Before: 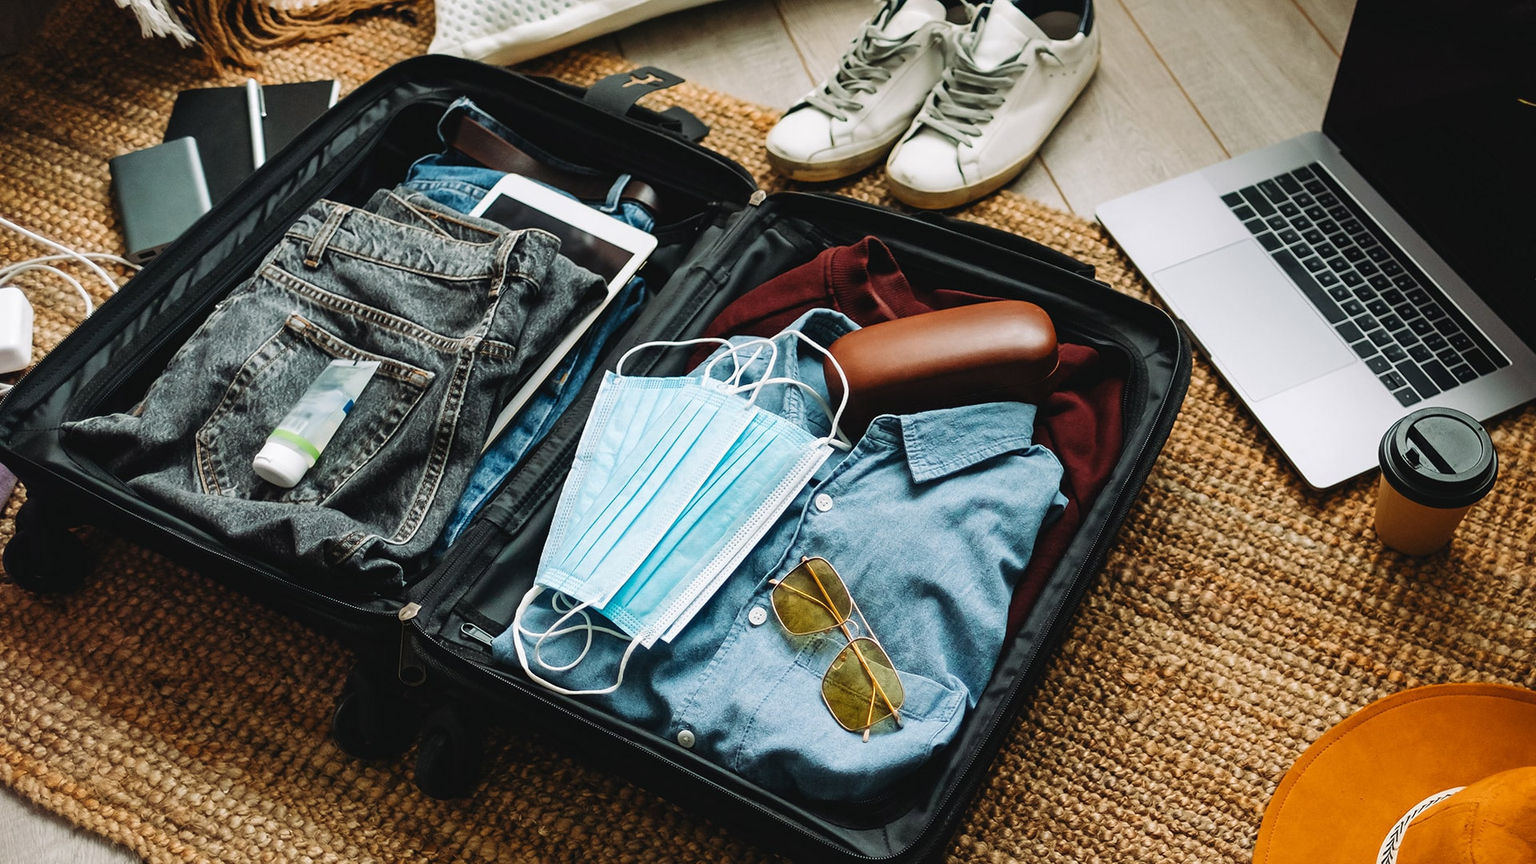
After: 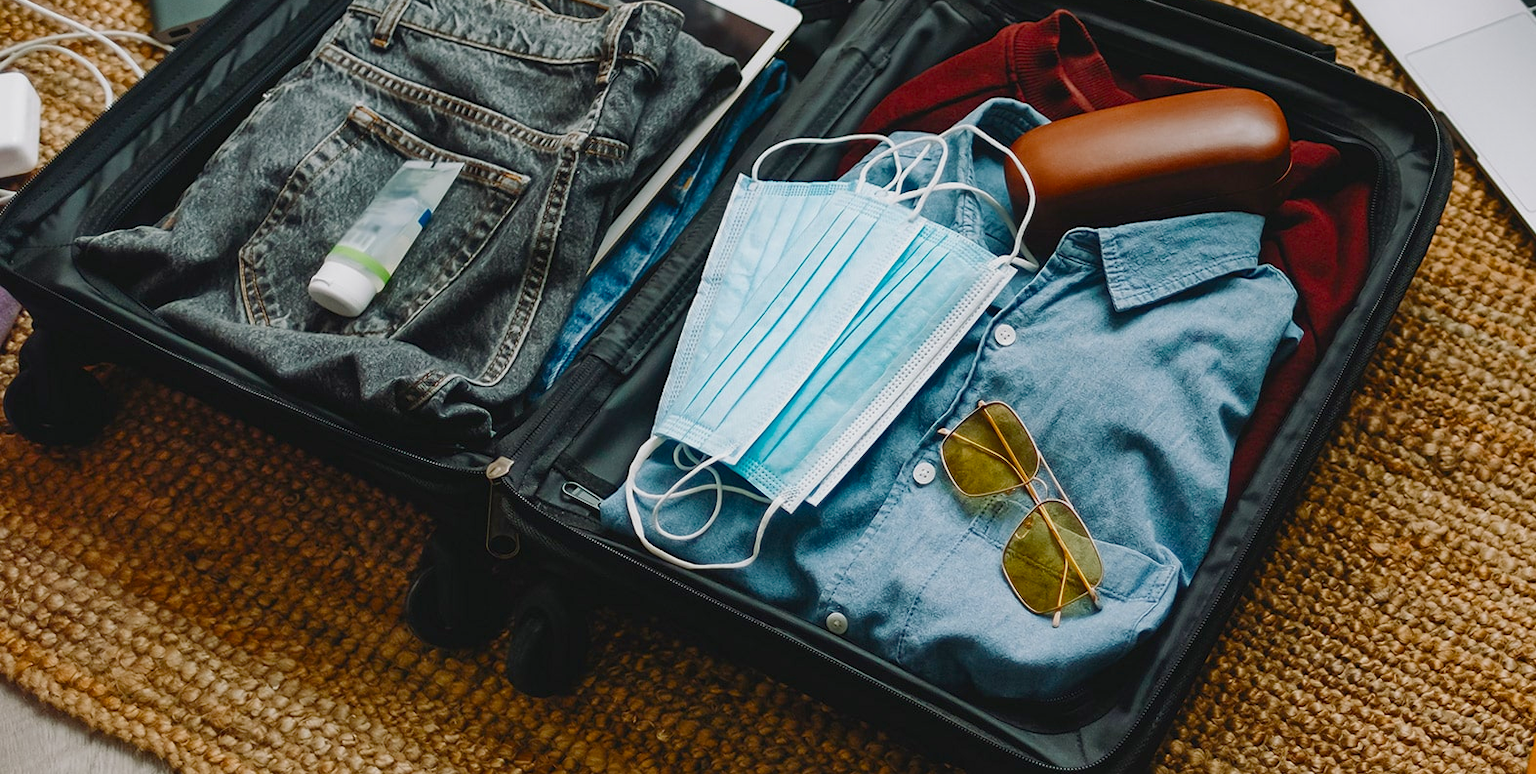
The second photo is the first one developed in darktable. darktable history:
color balance rgb: perceptual saturation grading › global saturation 20%, perceptual saturation grading › highlights -25.016%, perceptual saturation grading › shadows 26.134%
crop: top 26.465%, right 17.998%
tone equalizer: -8 EV 0.214 EV, -7 EV 0.406 EV, -6 EV 0.428 EV, -5 EV 0.287 EV, -3 EV -0.254 EV, -2 EV -0.429 EV, -1 EV -0.397 EV, +0 EV -0.242 EV, mask exposure compensation -0.507 EV
